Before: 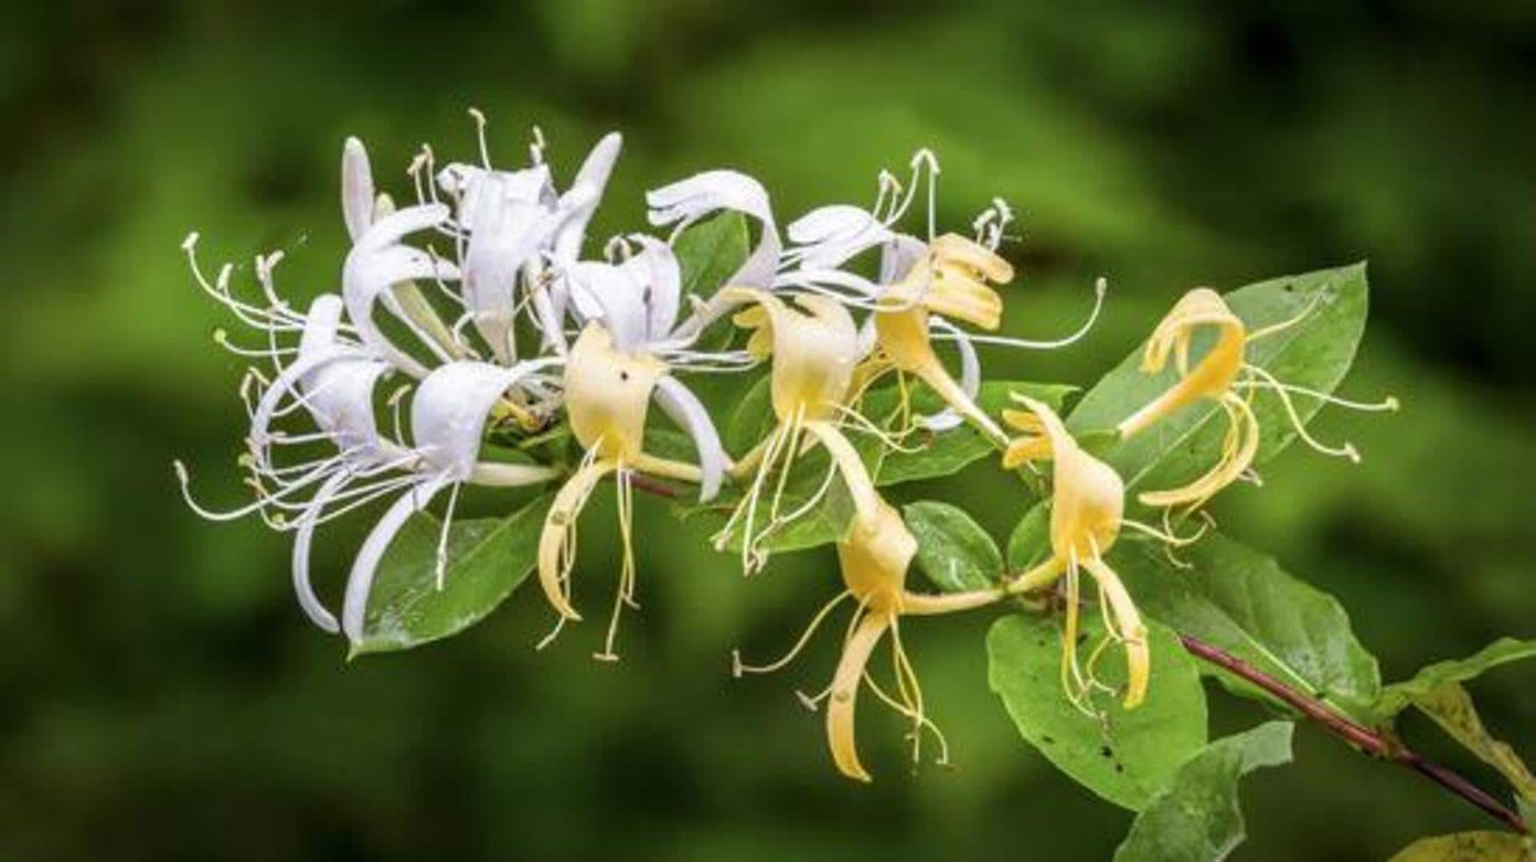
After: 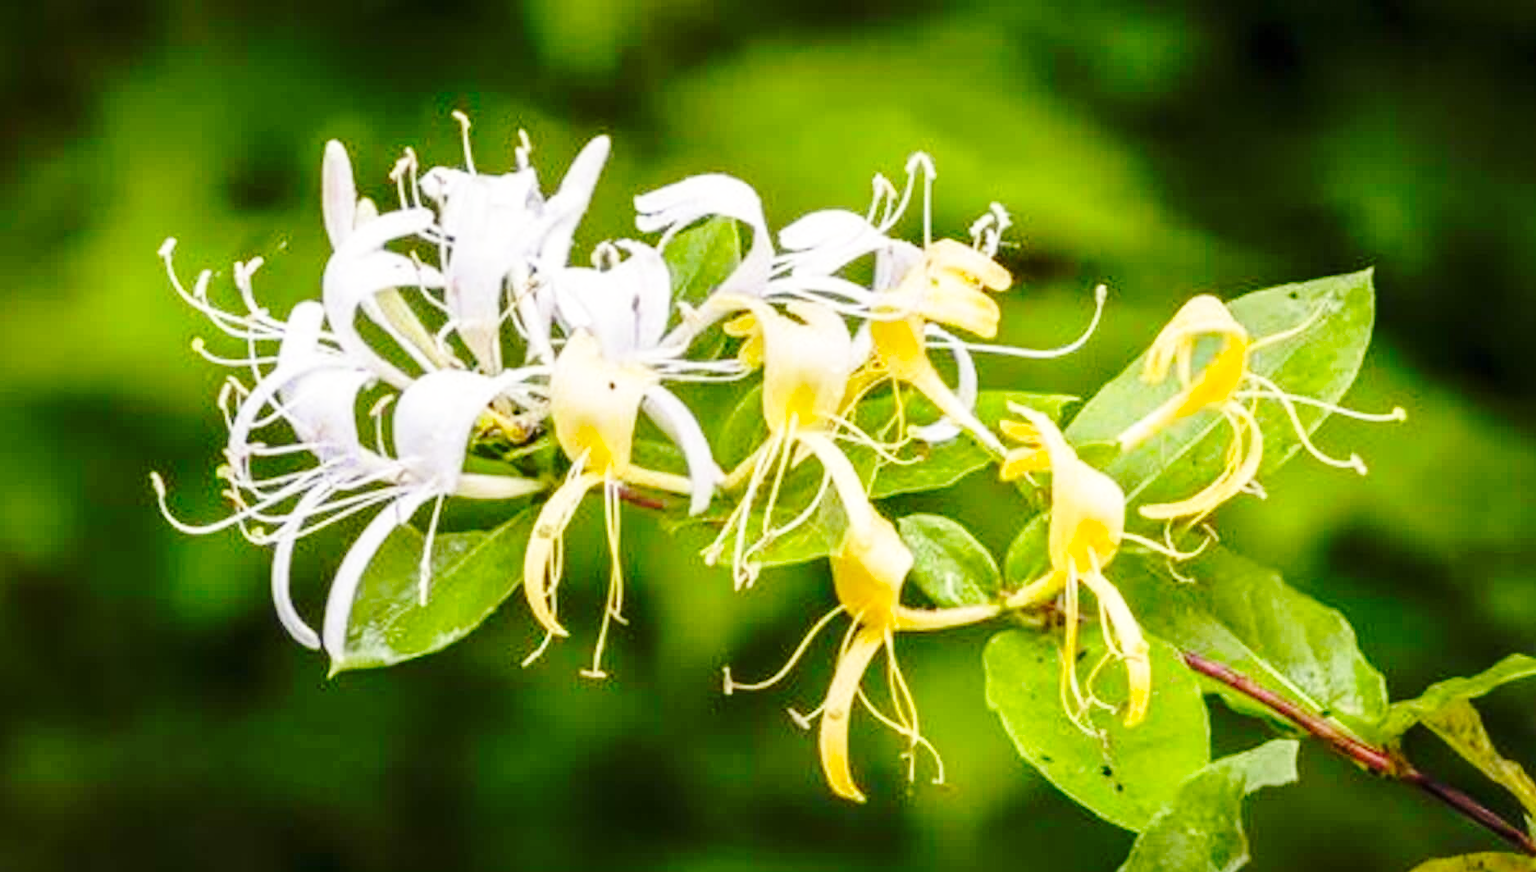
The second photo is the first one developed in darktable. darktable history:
crop and rotate: left 1.774%, right 0.633%, bottom 1.28%
color calibration: output colorfulness [0, 0.315, 0, 0], x 0.341, y 0.355, temperature 5166 K
base curve: curves: ch0 [(0, 0) (0.032, 0.037) (0.105, 0.228) (0.435, 0.76) (0.856, 0.983) (1, 1)], preserve colors none
